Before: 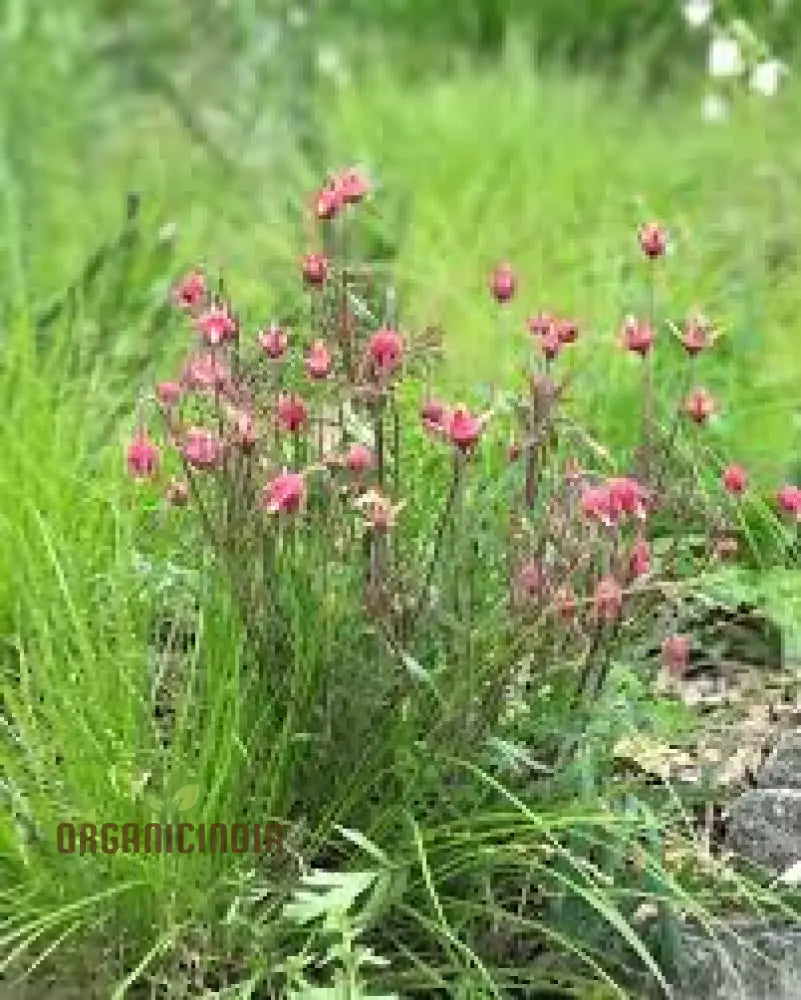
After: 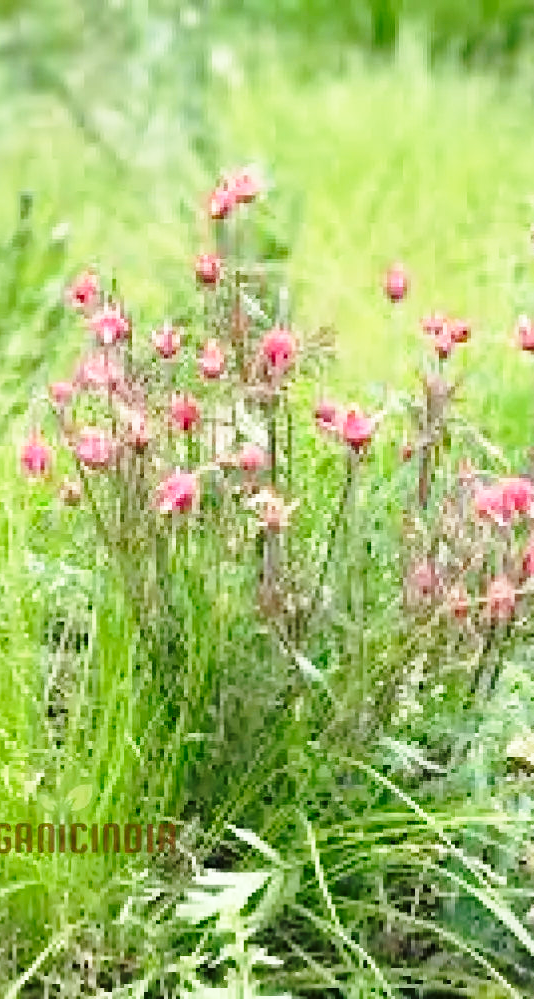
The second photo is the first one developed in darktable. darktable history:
crop and rotate: left 13.388%, right 19.917%
base curve: curves: ch0 [(0, 0) (0.028, 0.03) (0.121, 0.232) (0.46, 0.748) (0.859, 0.968) (1, 1)], preserve colors none
